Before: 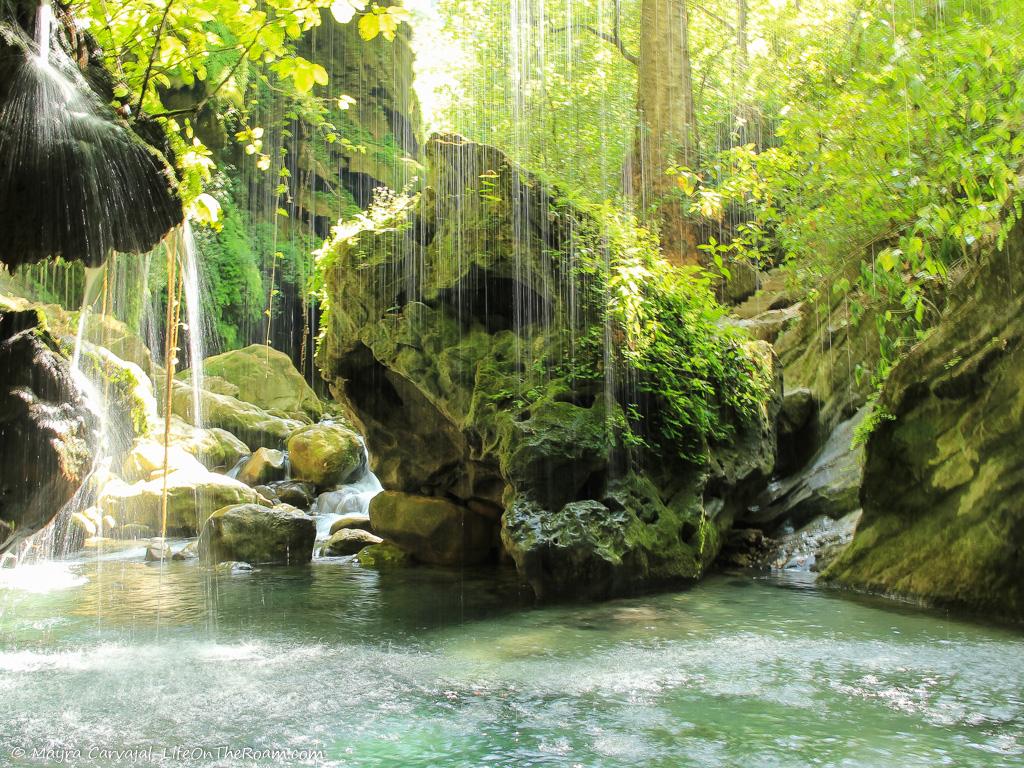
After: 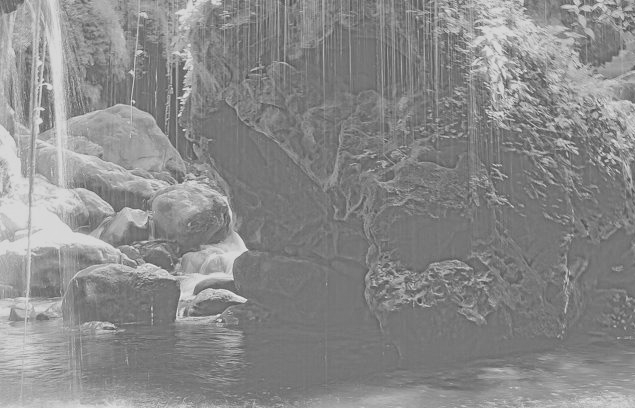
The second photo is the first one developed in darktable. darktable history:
crop: left 13.312%, top 31.28%, right 24.627%, bottom 15.582%
highpass: sharpness 5.84%, contrast boost 8.44%
exposure: exposure 3 EV, compensate highlight preservation false
